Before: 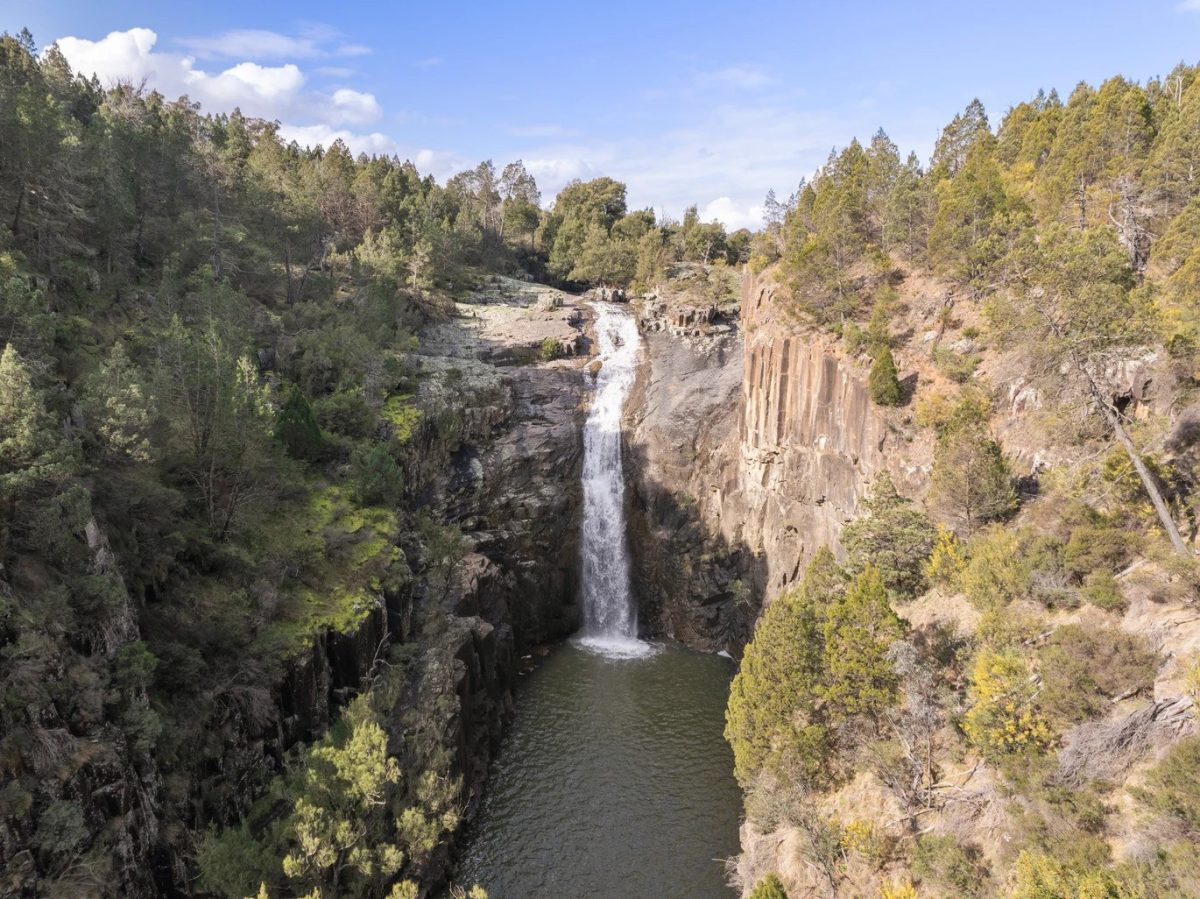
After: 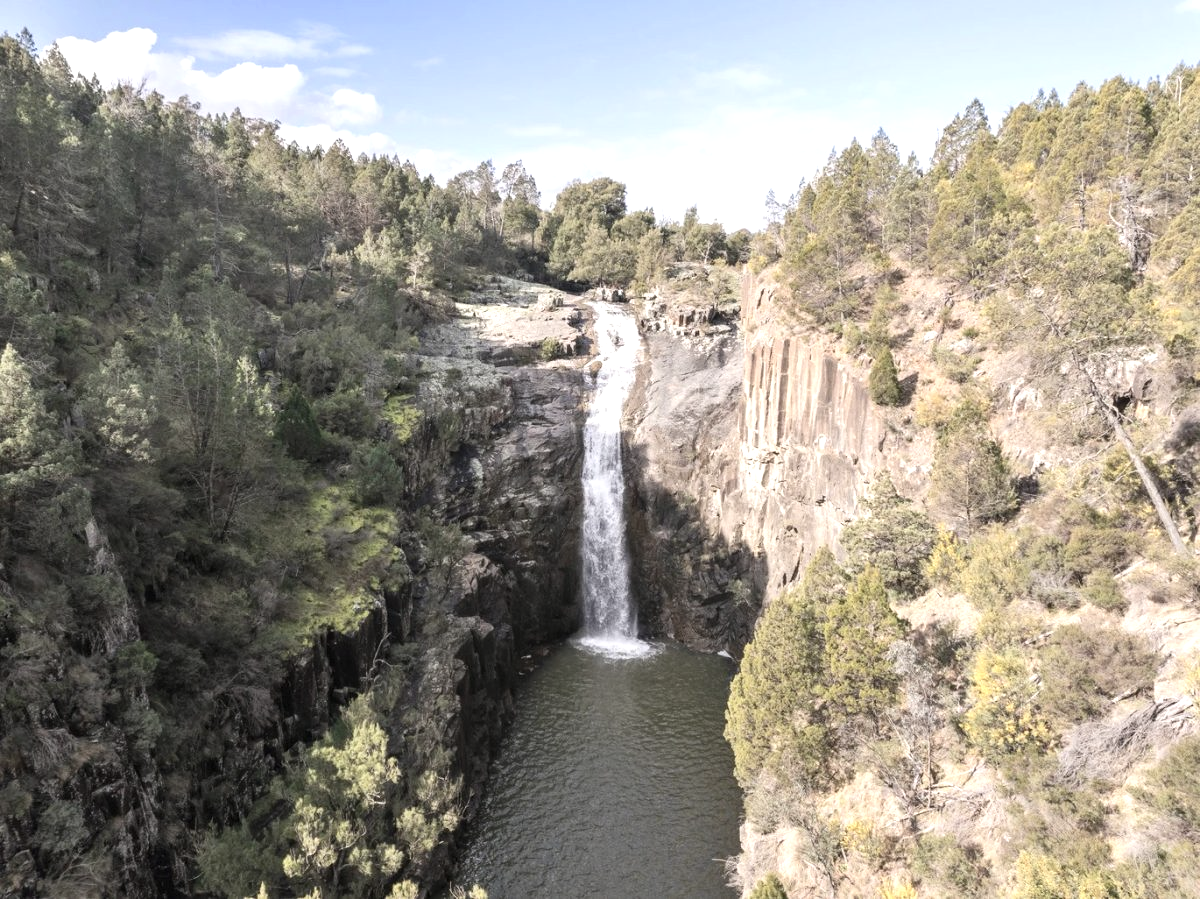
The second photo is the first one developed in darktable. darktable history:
contrast brightness saturation: contrast 0.1, saturation -0.36
exposure: exposure 0.6 EV, compensate highlight preservation false
white balance: emerald 1
